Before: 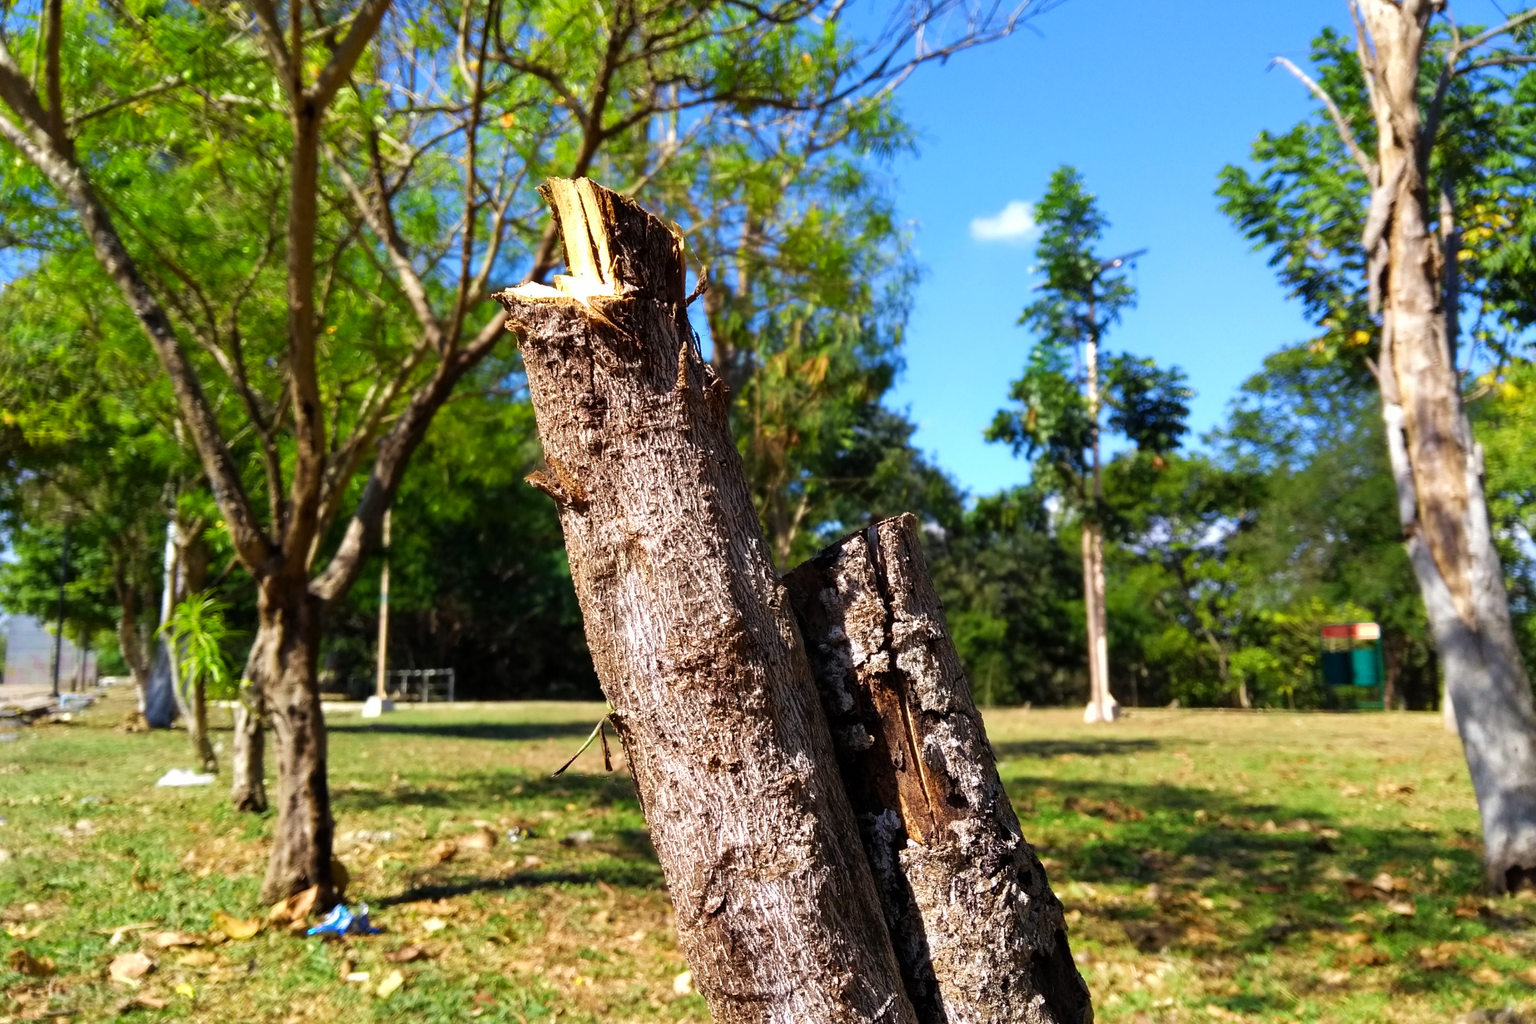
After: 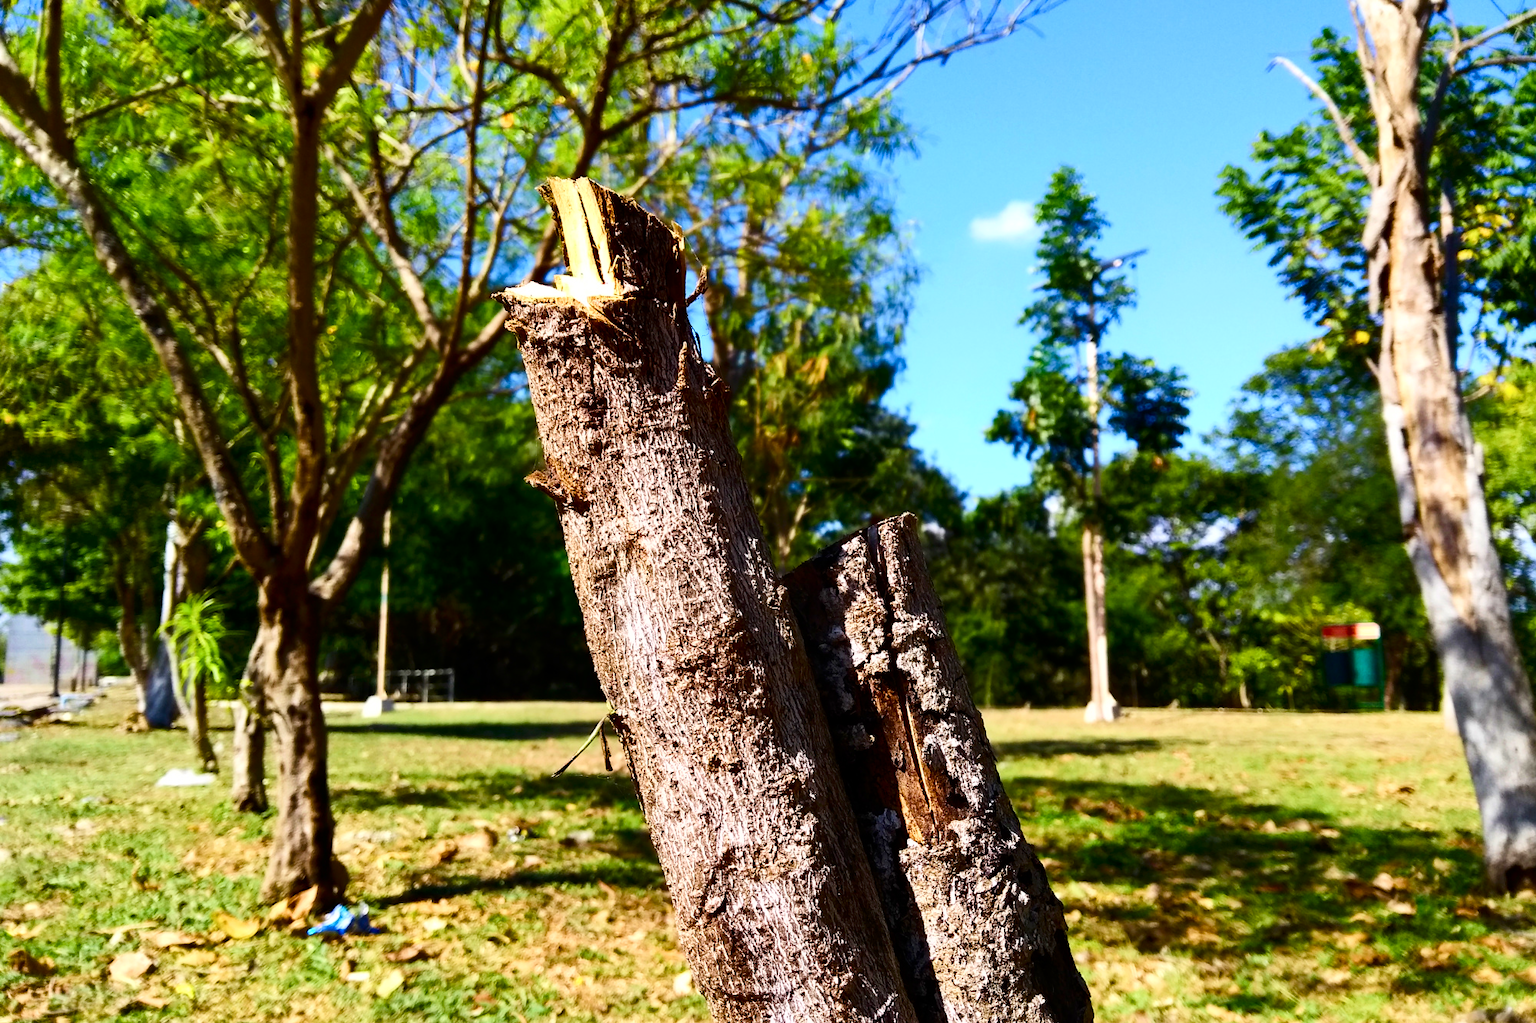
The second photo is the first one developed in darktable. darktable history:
contrast brightness saturation: contrast 0.287
color balance rgb: perceptual saturation grading › global saturation 20.417%, perceptual saturation grading › highlights -19.896%, perceptual saturation grading › shadows 29.873%
